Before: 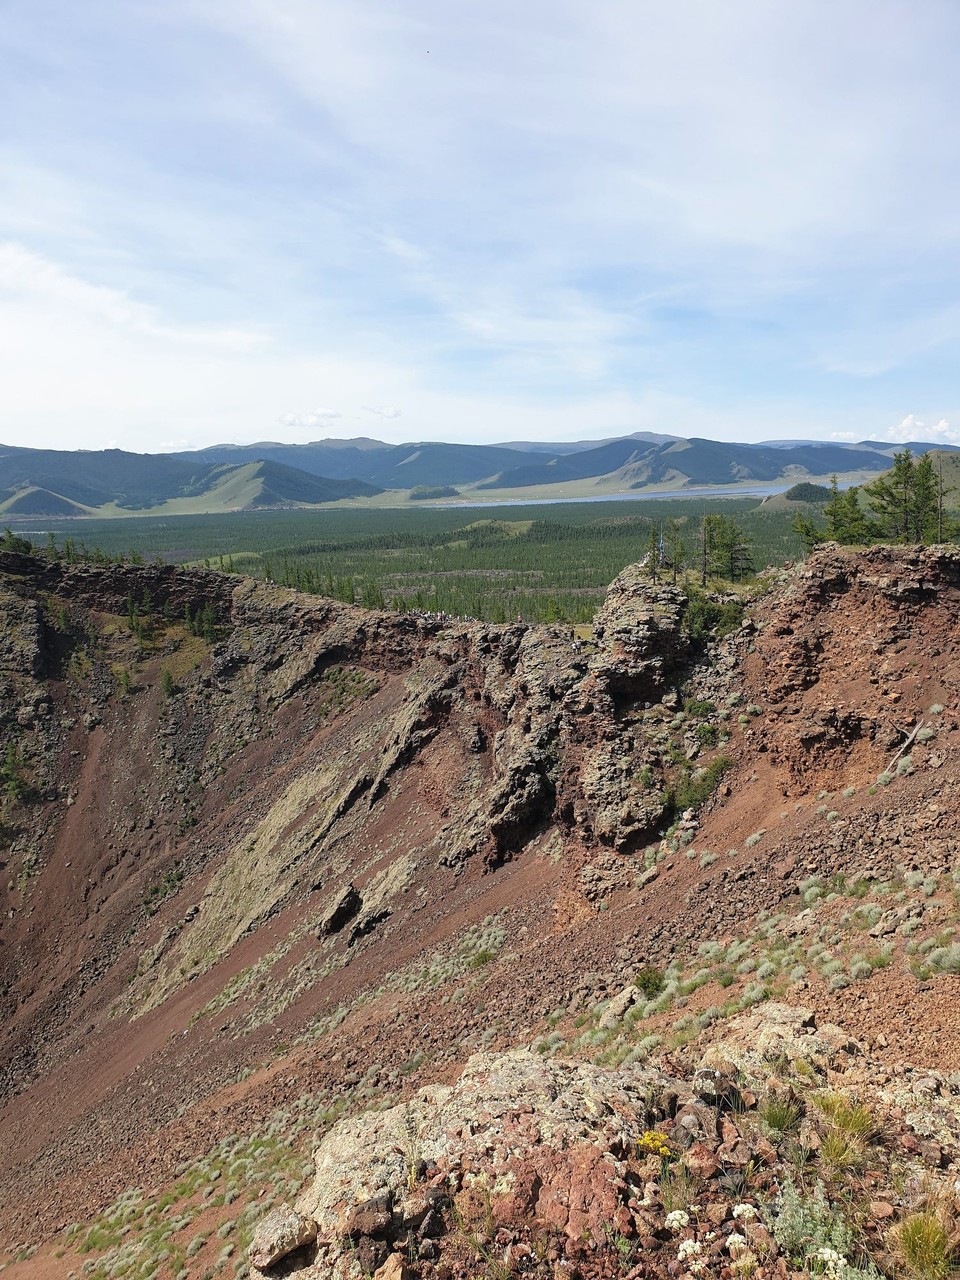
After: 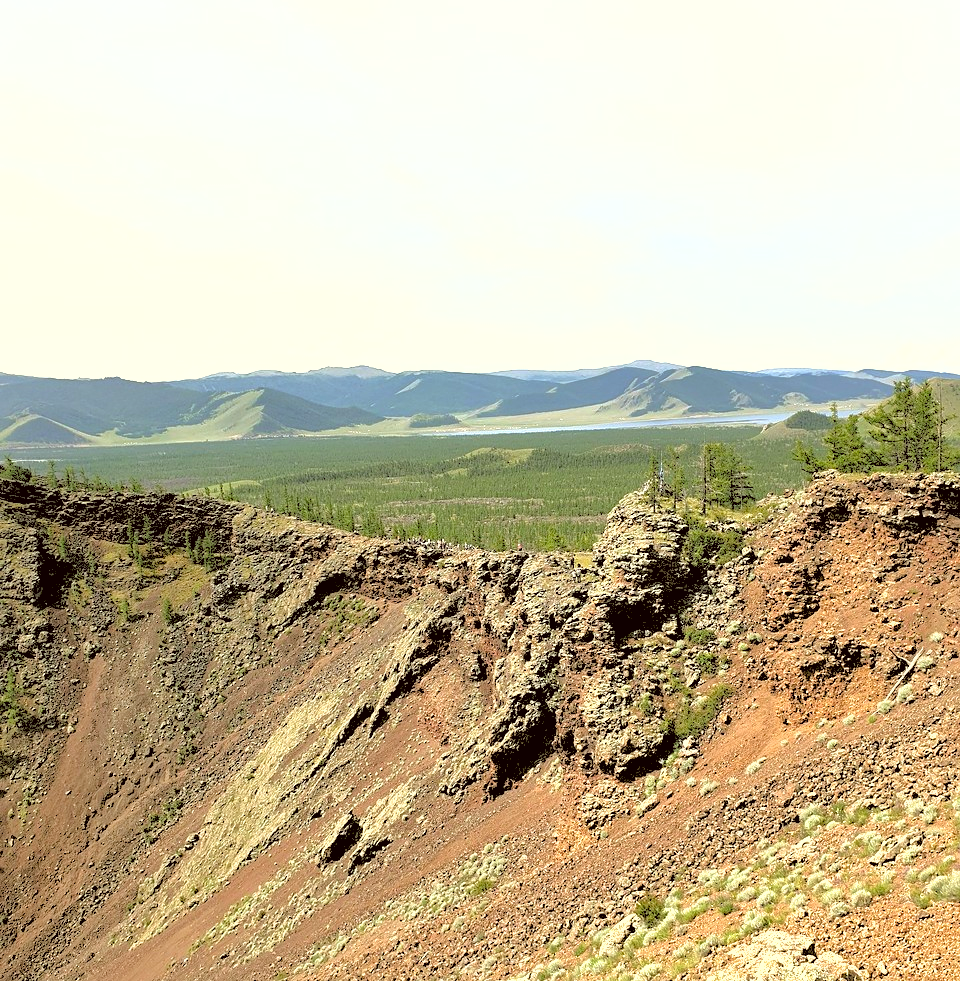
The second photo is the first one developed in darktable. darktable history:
exposure: black level correction 0, exposure 1 EV, compensate exposure bias true, compensate highlight preservation false
white balance: red 1.009, blue 0.985
crop: top 5.667%, bottom 17.637%
color correction: highlights a* -1.43, highlights b* 10.12, shadows a* 0.395, shadows b* 19.35
shadows and highlights: on, module defaults
sharpen: amount 0.2
contrast brightness saturation: saturation -0.1
rgb levels: levels [[0.027, 0.429, 0.996], [0, 0.5, 1], [0, 0.5, 1]]
